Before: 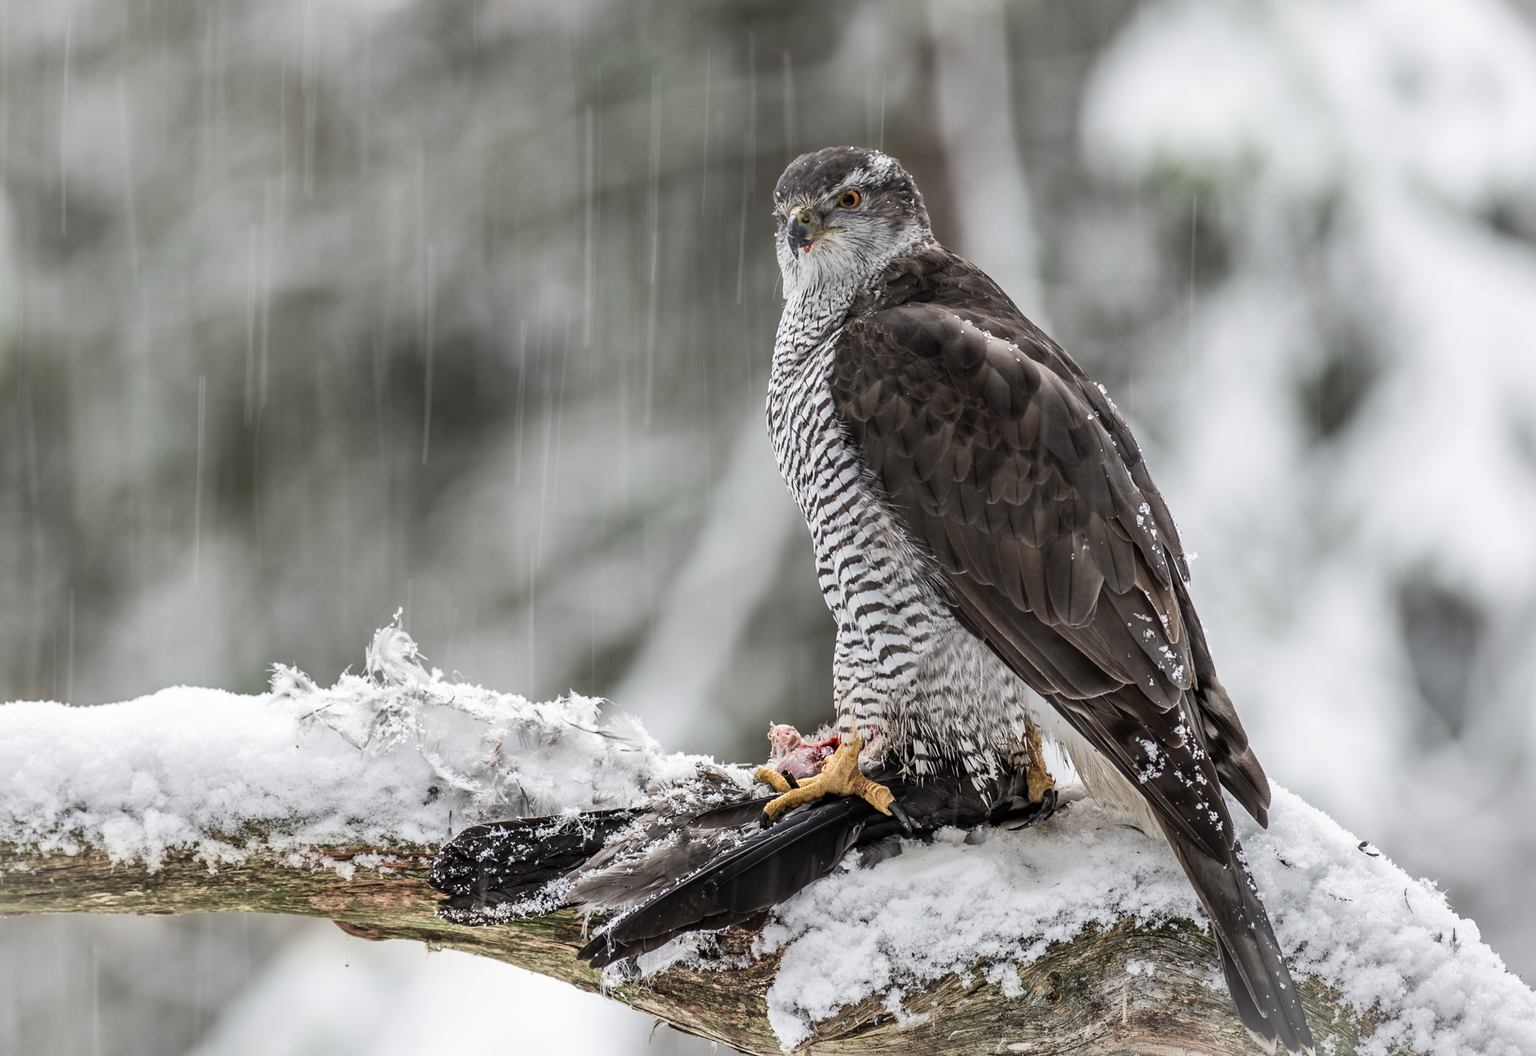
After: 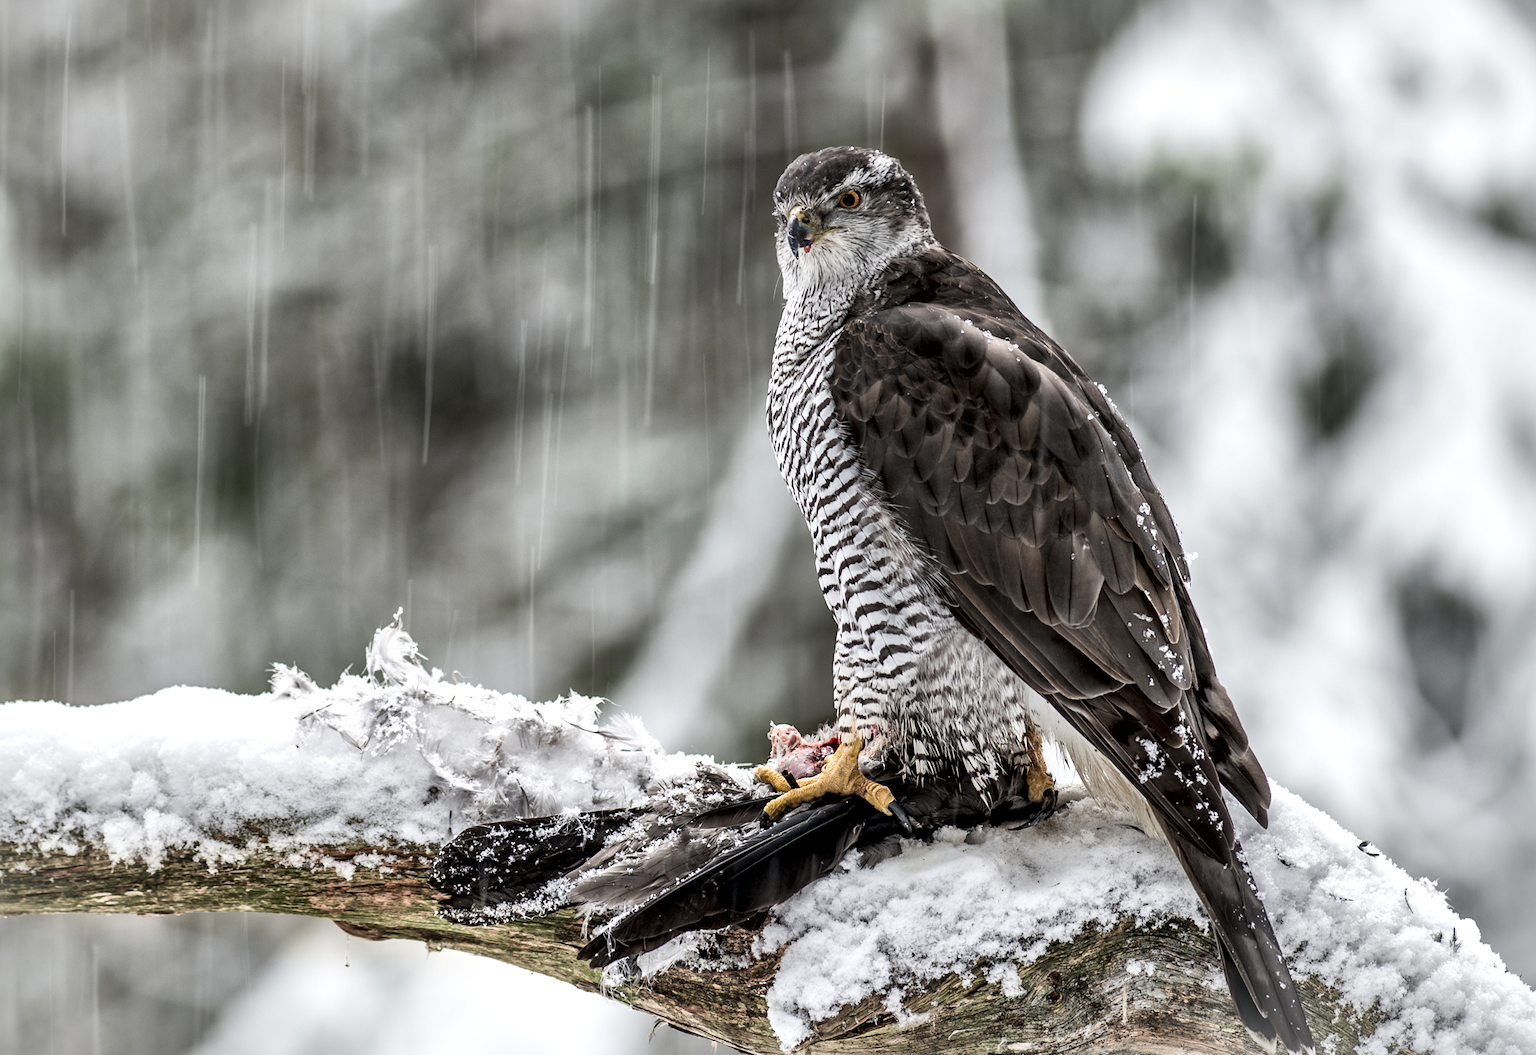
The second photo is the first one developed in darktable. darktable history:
local contrast: mode bilateral grid, contrast 19, coarseness 50, detail 158%, midtone range 0.2
color zones: curves: ch1 [(0.077, 0.436) (0.25, 0.5) (0.75, 0.5)]
contrast equalizer: y [[0.6 ×6], [0.55 ×6], [0 ×6], [0 ×6], [0 ×6]], mix 0.308
